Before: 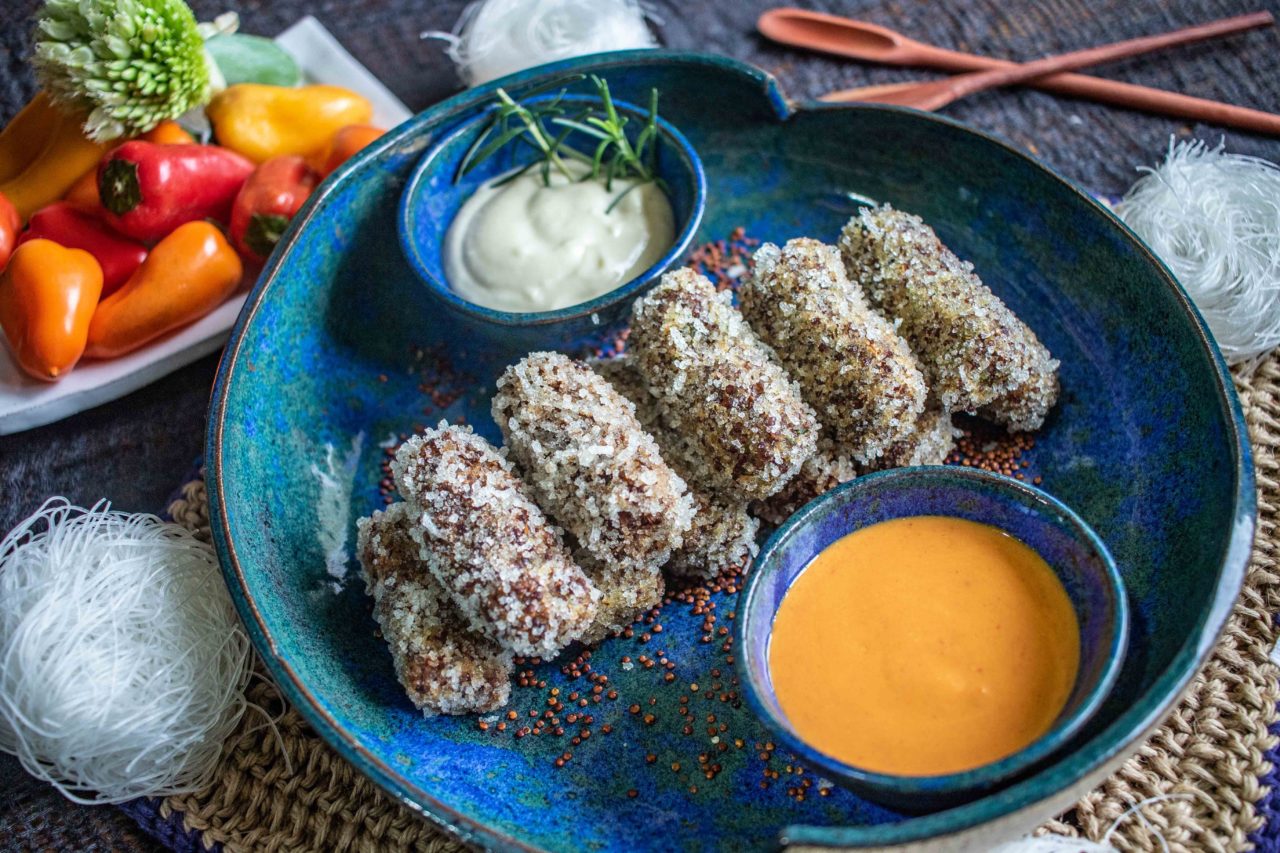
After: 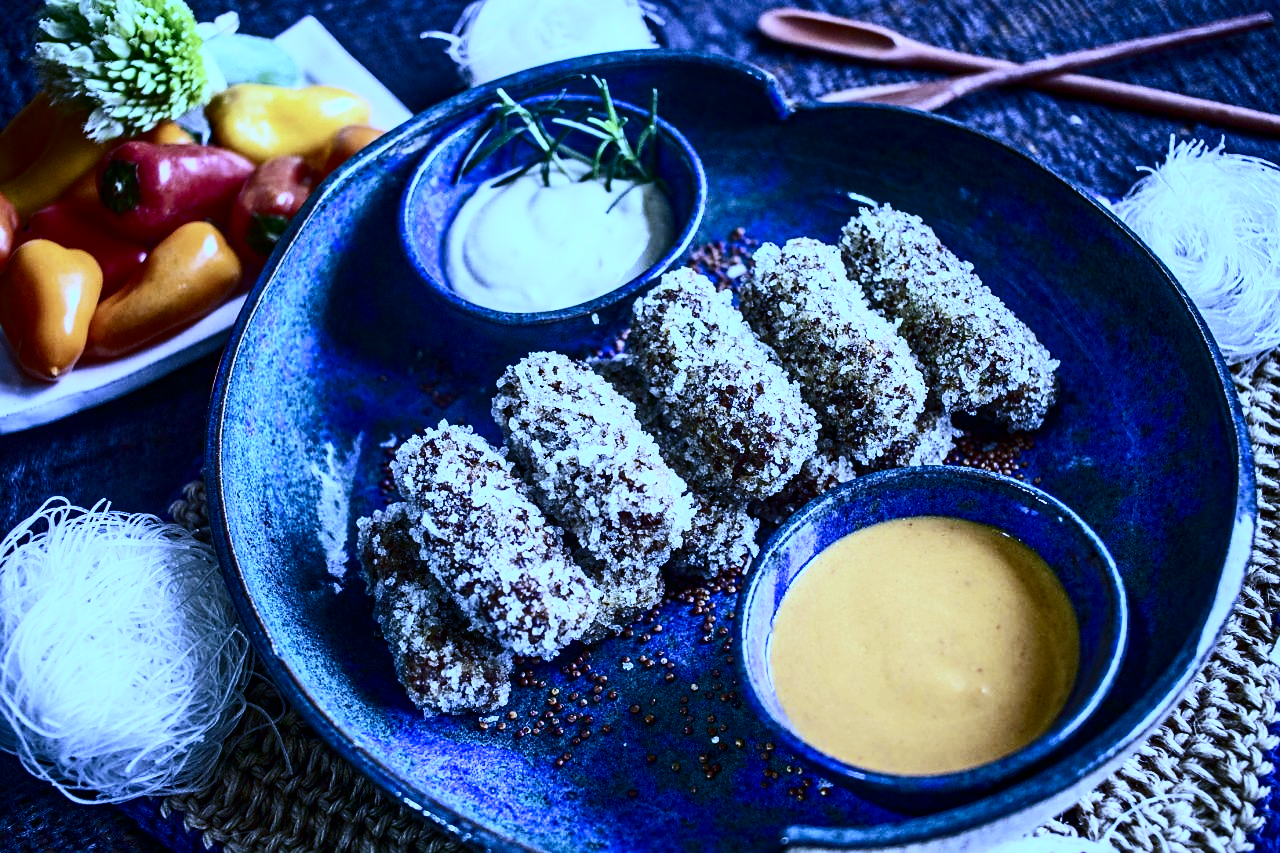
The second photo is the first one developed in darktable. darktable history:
contrast brightness saturation: contrast 0.5, saturation -0.1
white balance: red 0.766, blue 1.537
sharpen: radius 0.969, amount 0.604
color calibration: x 0.372, y 0.386, temperature 4283.97 K
